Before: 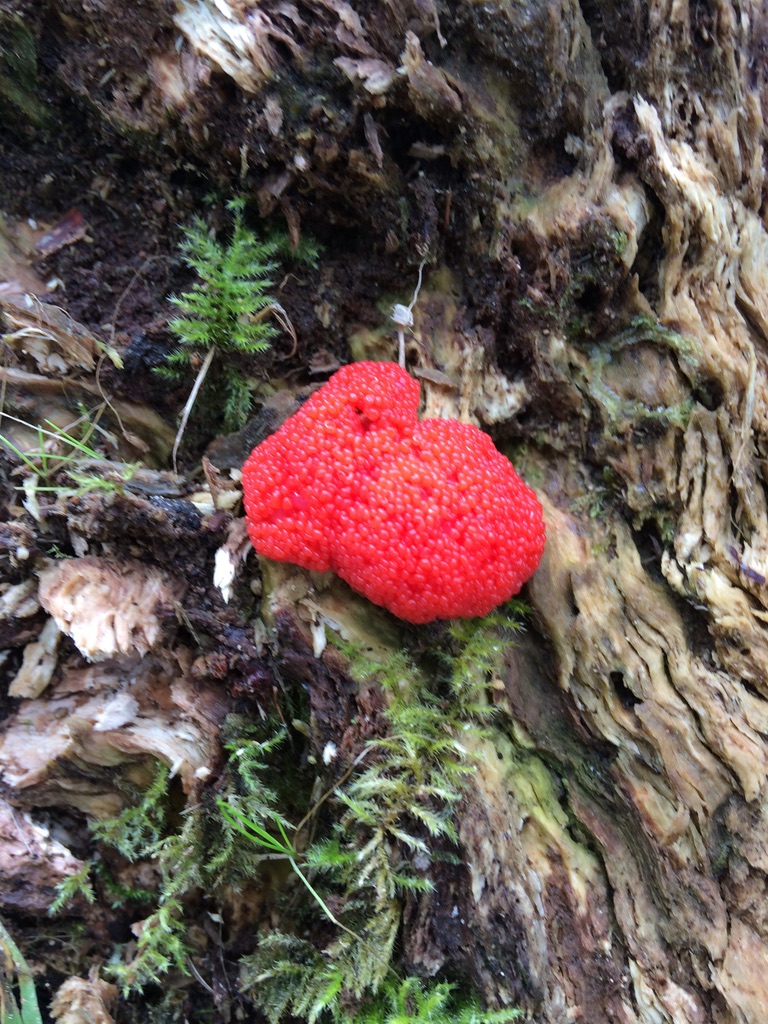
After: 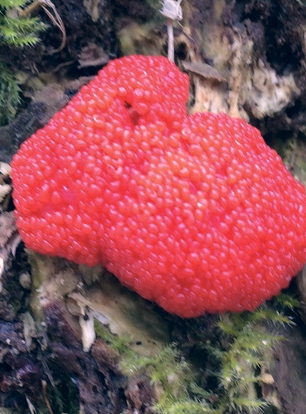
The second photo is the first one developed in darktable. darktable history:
color correction: highlights a* 14.16, highlights b* 6.12, shadows a* -5.34, shadows b* -15.51, saturation 0.827
crop: left 30.148%, top 29.923%, right 29.953%, bottom 29.601%
